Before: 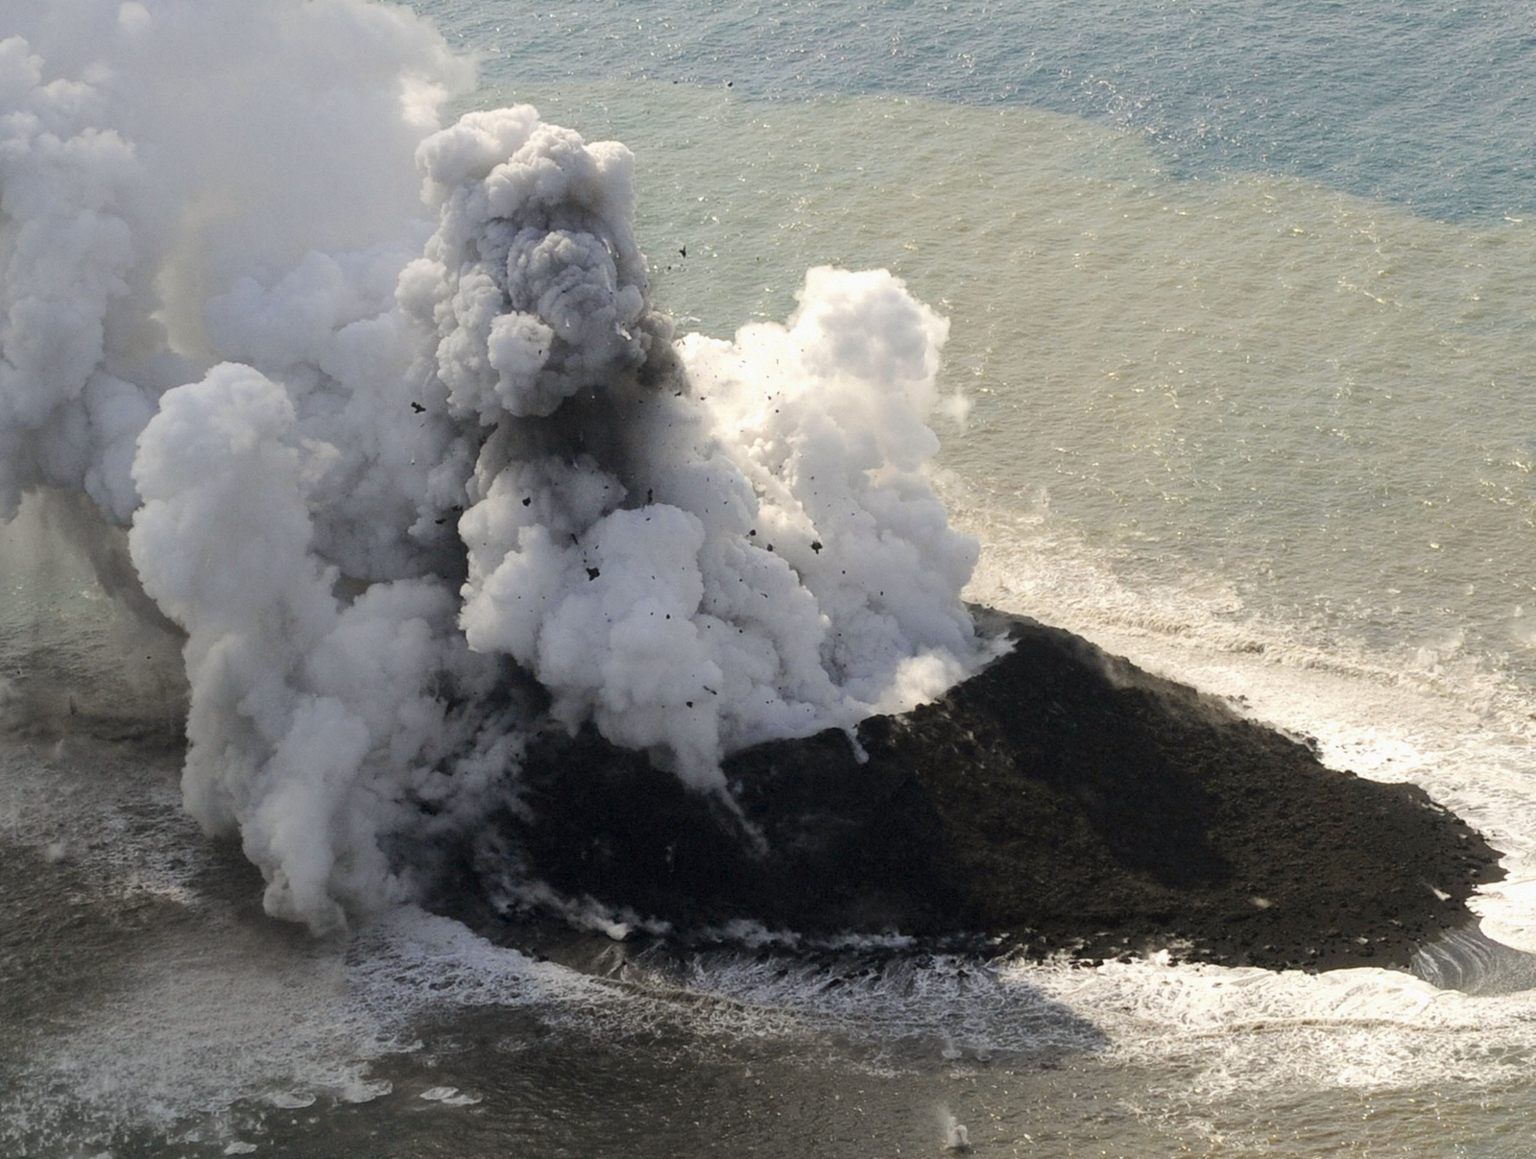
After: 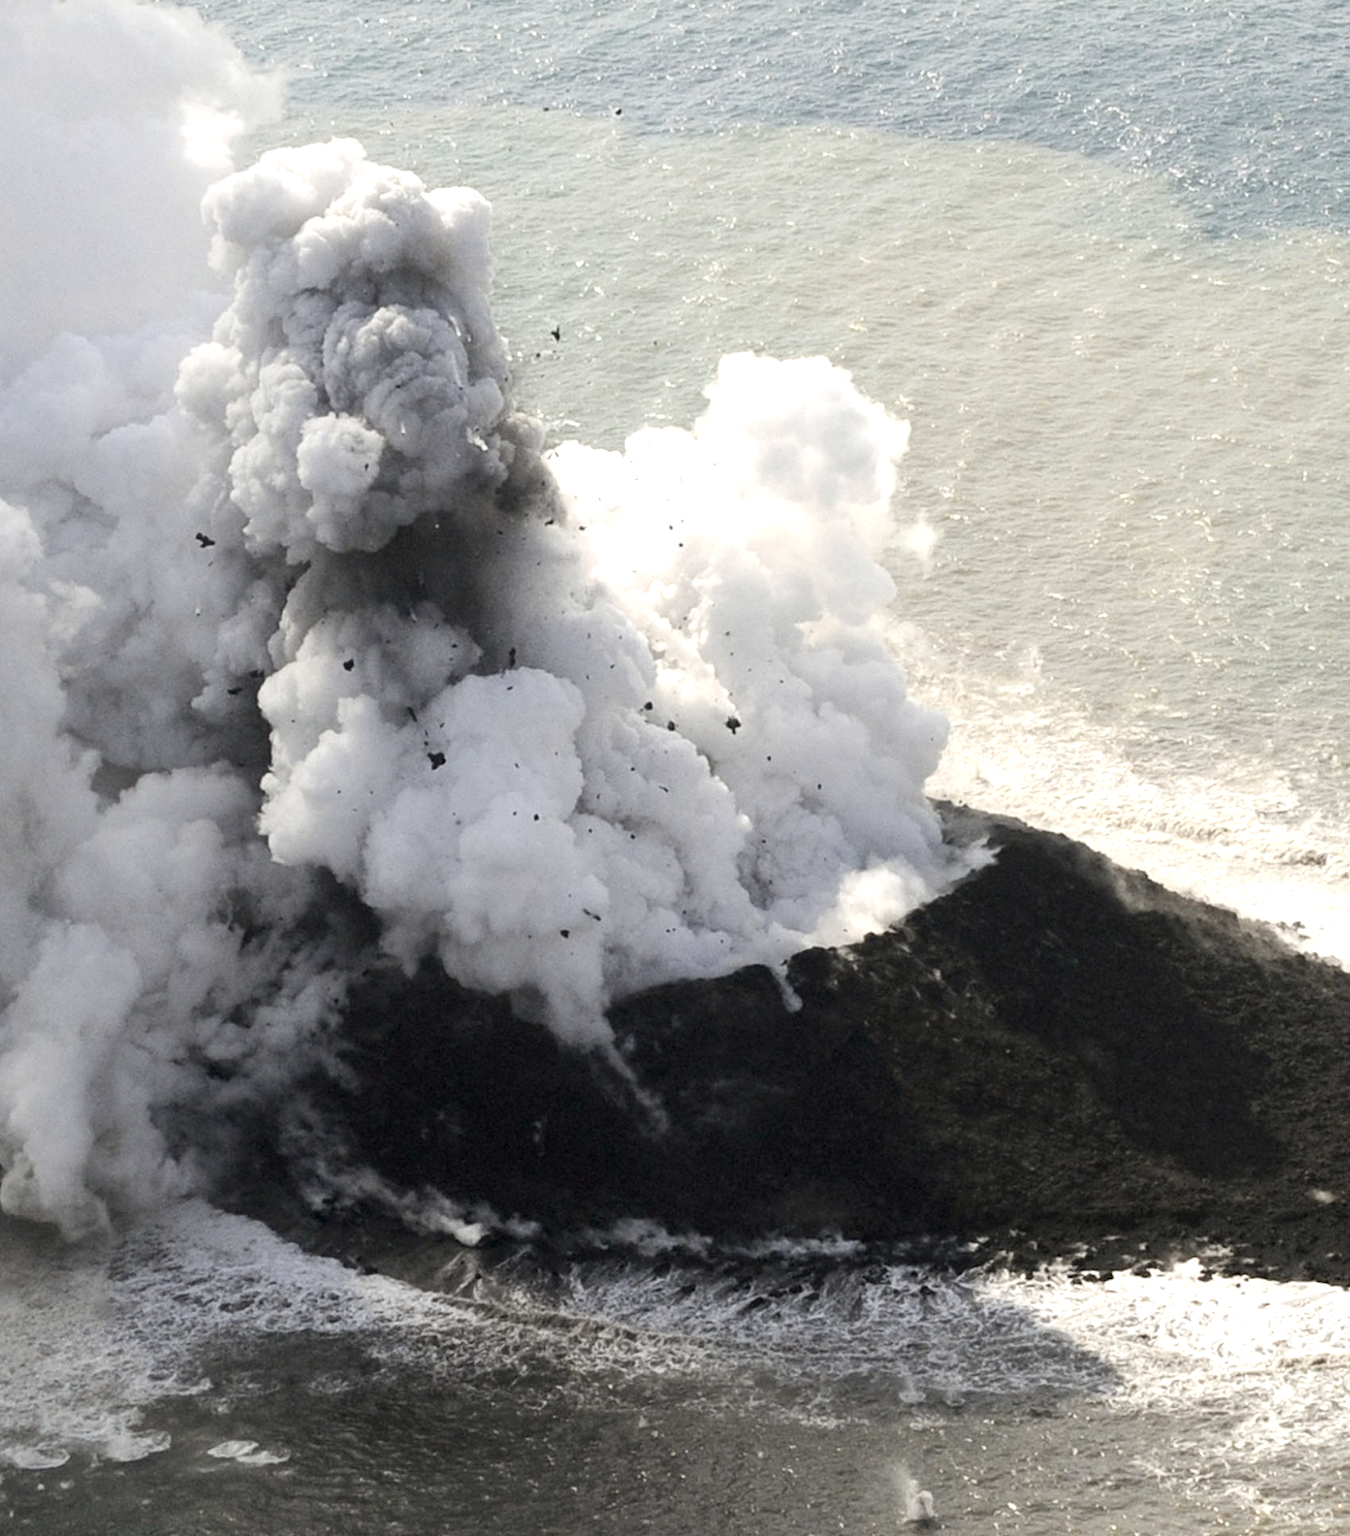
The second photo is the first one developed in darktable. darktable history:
crop: left 17.171%, right 16.47%
contrast brightness saturation: contrast 0.102, saturation -0.364
exposure: exposure 0.566 EV, compensate highlight preservation false
